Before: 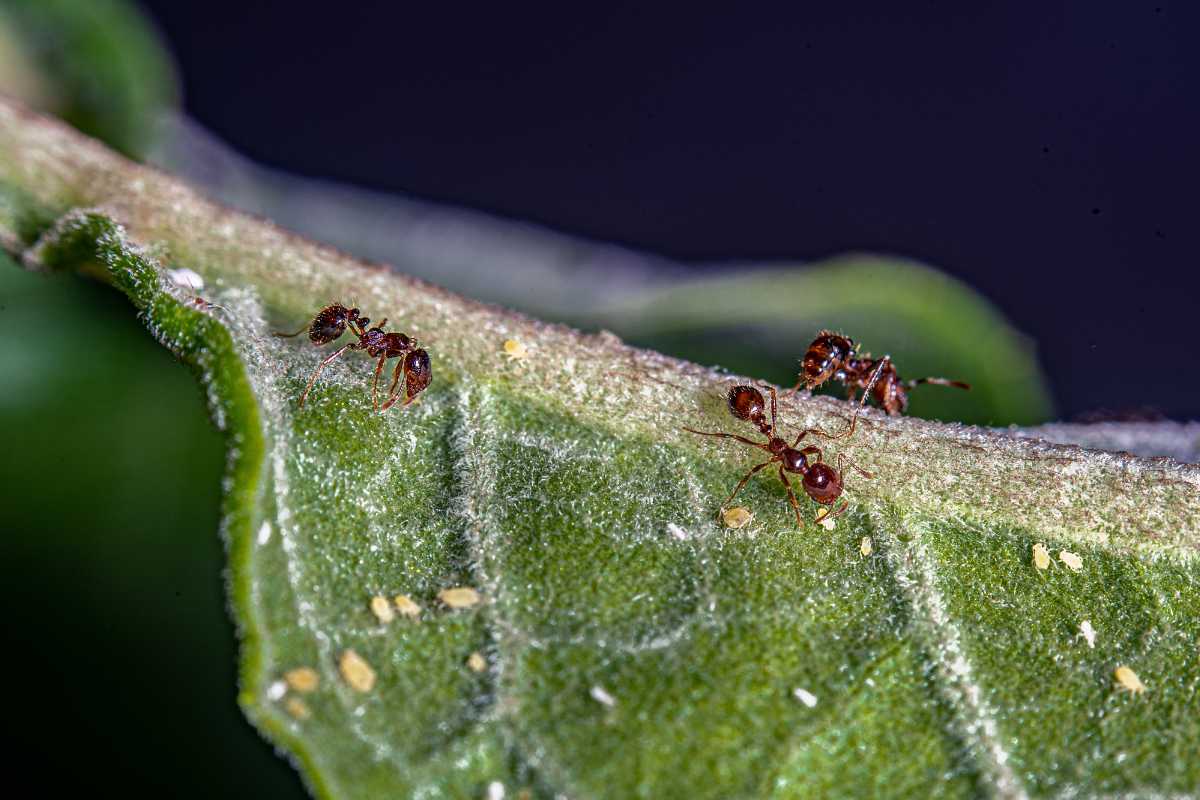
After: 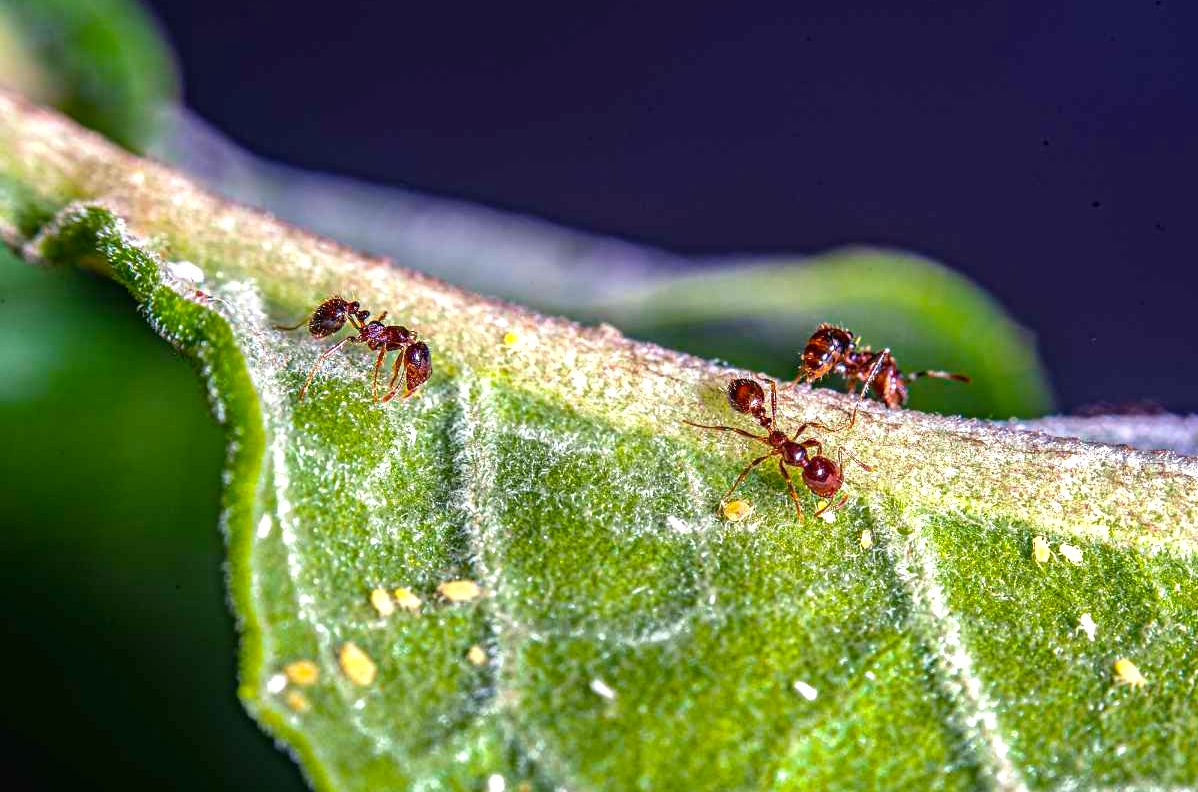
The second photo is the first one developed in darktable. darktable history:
color balance rgb: perceptual saturation grading › global saturation 25.895%, global vibrance 20%
exposure: black level correction -0.001, exposure 0.9 EV, compensate highlight preservation false
crop: top 0.885%, right 0.084%
